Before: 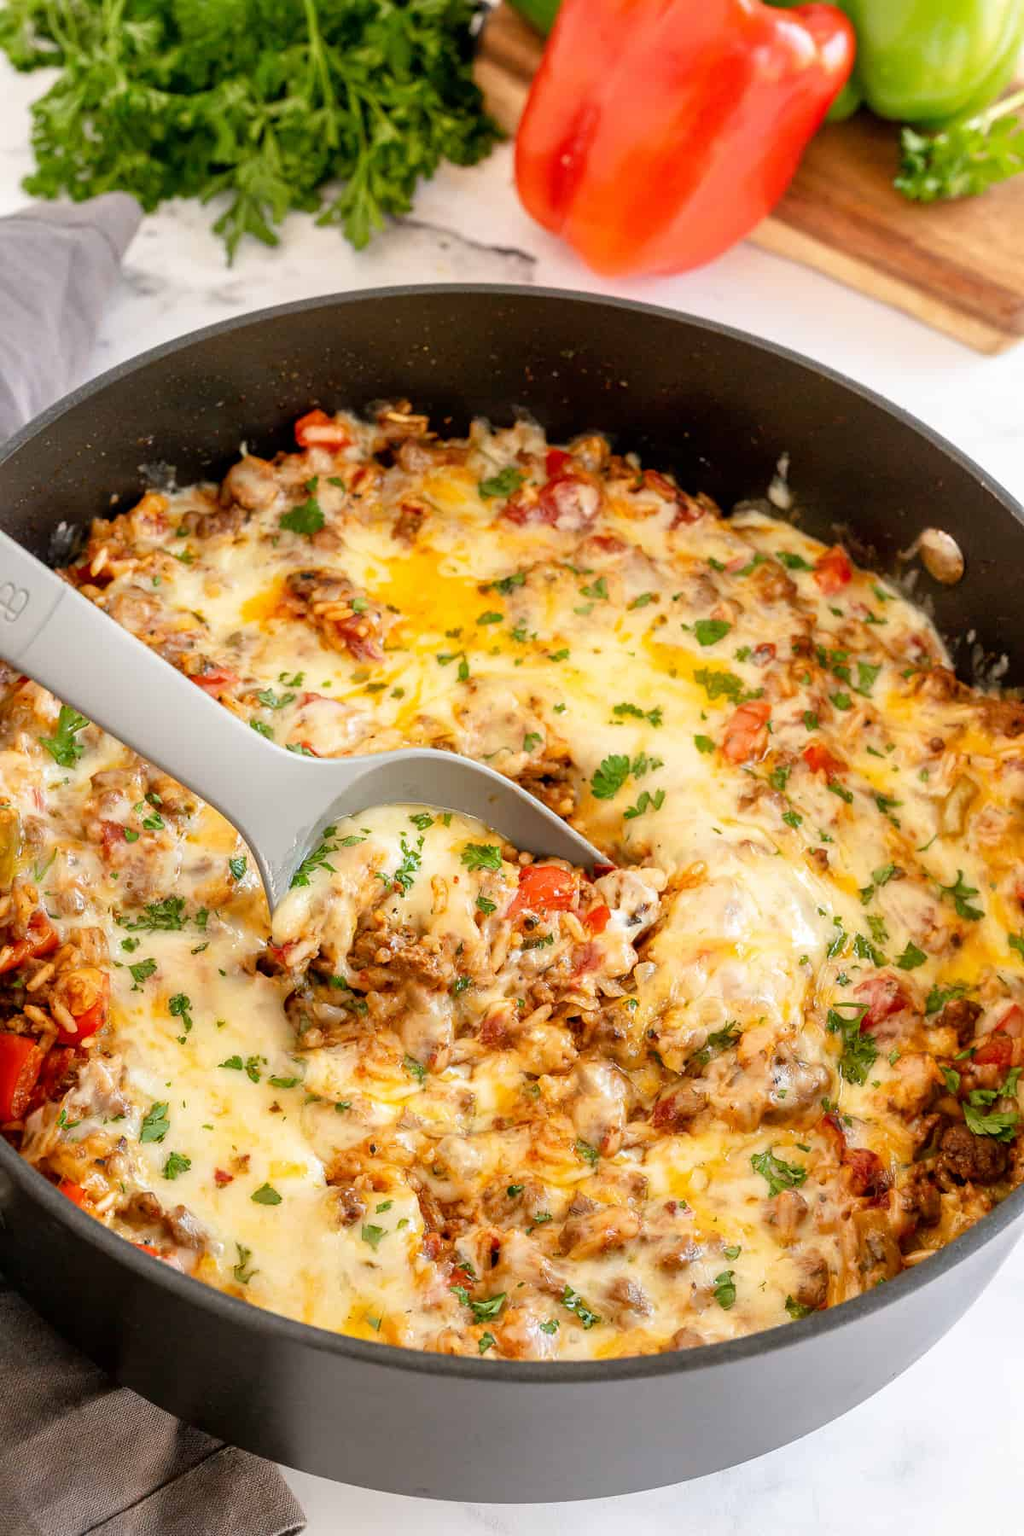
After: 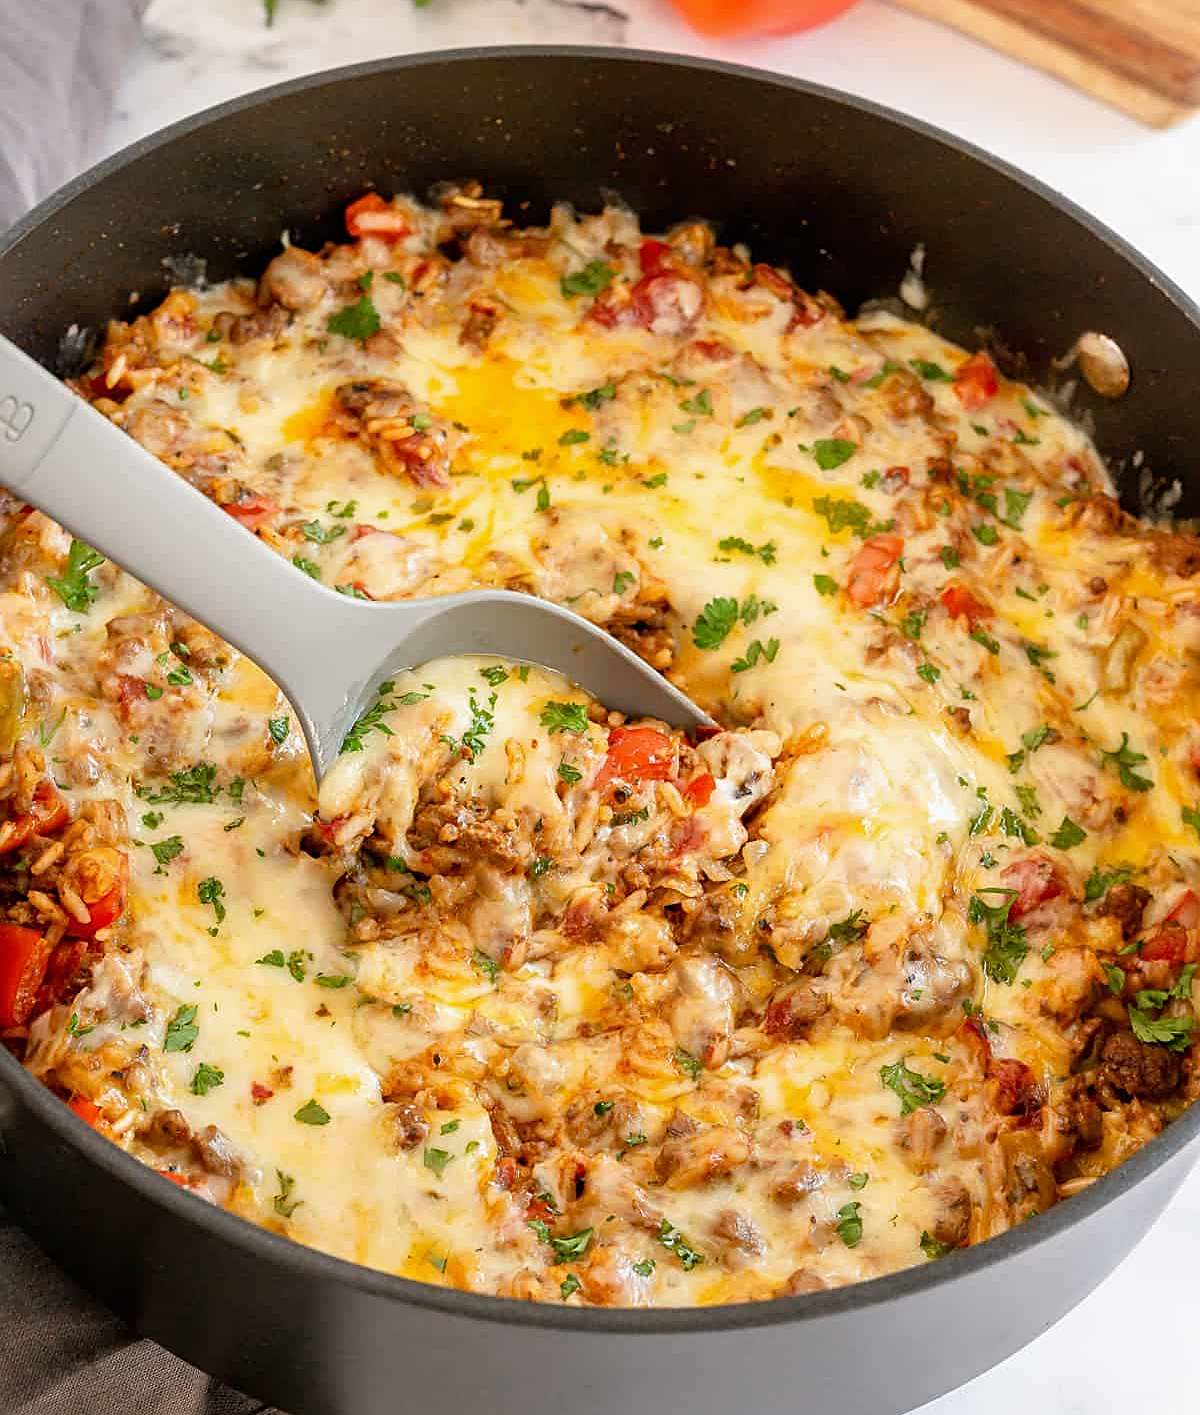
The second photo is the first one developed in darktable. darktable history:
exposure: exposure -0.055 EV, compensate exposure bias true, compensate highlight preservation false
sharpen: on, module defaults
crop and rotate: top 15.96%, bottom 5.406%
